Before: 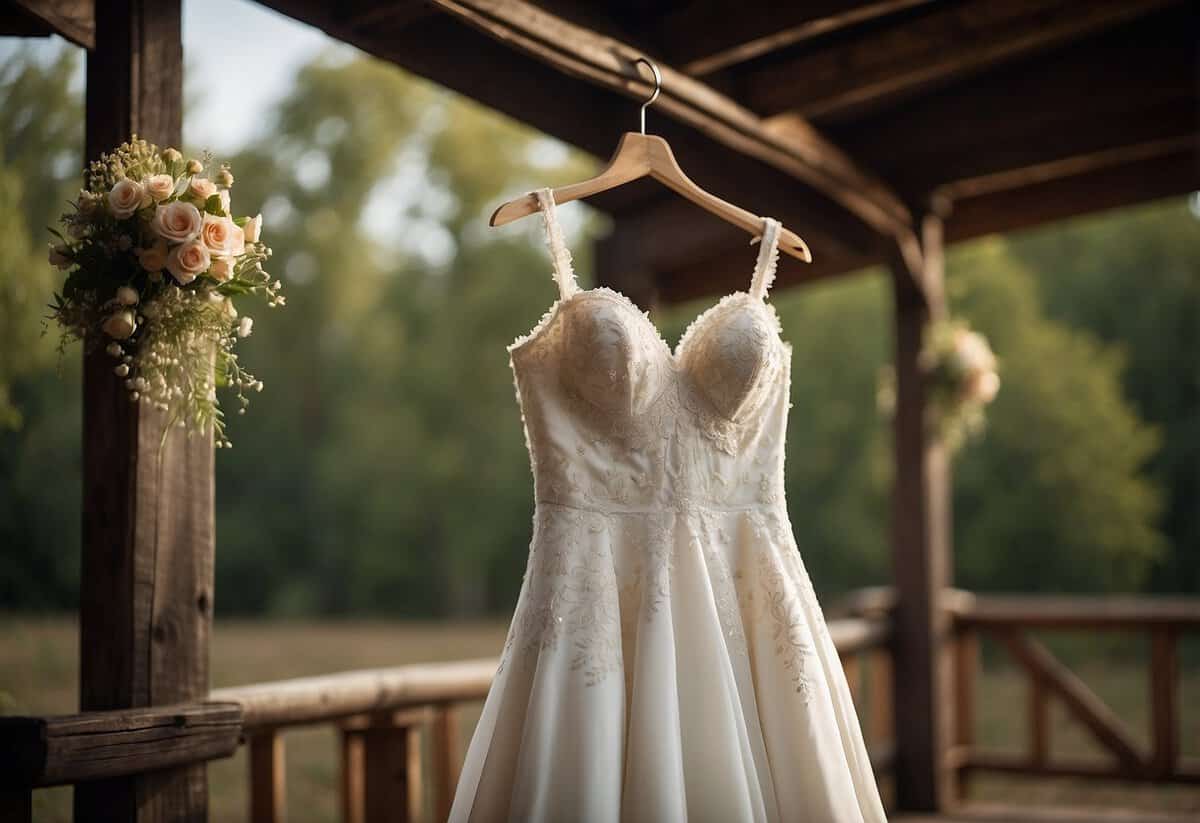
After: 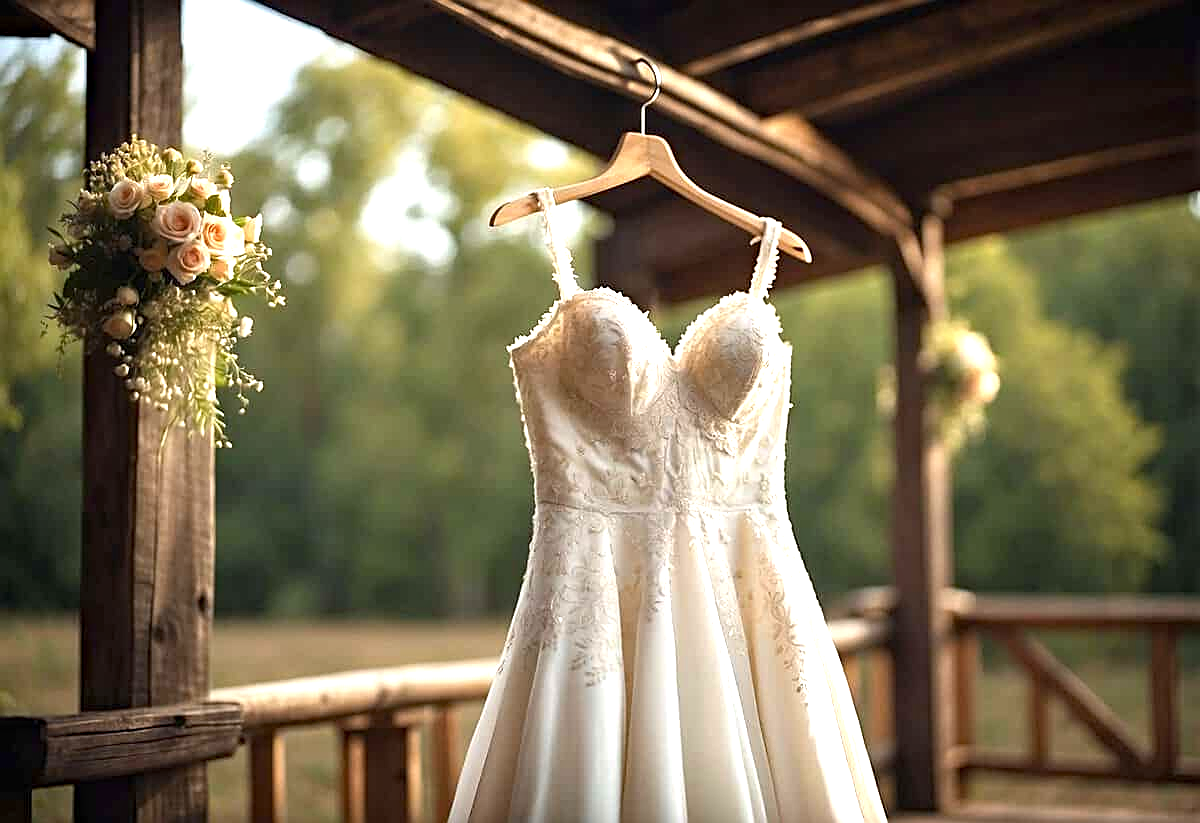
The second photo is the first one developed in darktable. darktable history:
exposure: black level correction 0, exposure 1.095 EV, compensate exposure bias true, compensate highlight preservation false
haze removal: compatibility mode true, adaptive false
sharpen: on, module defaults
